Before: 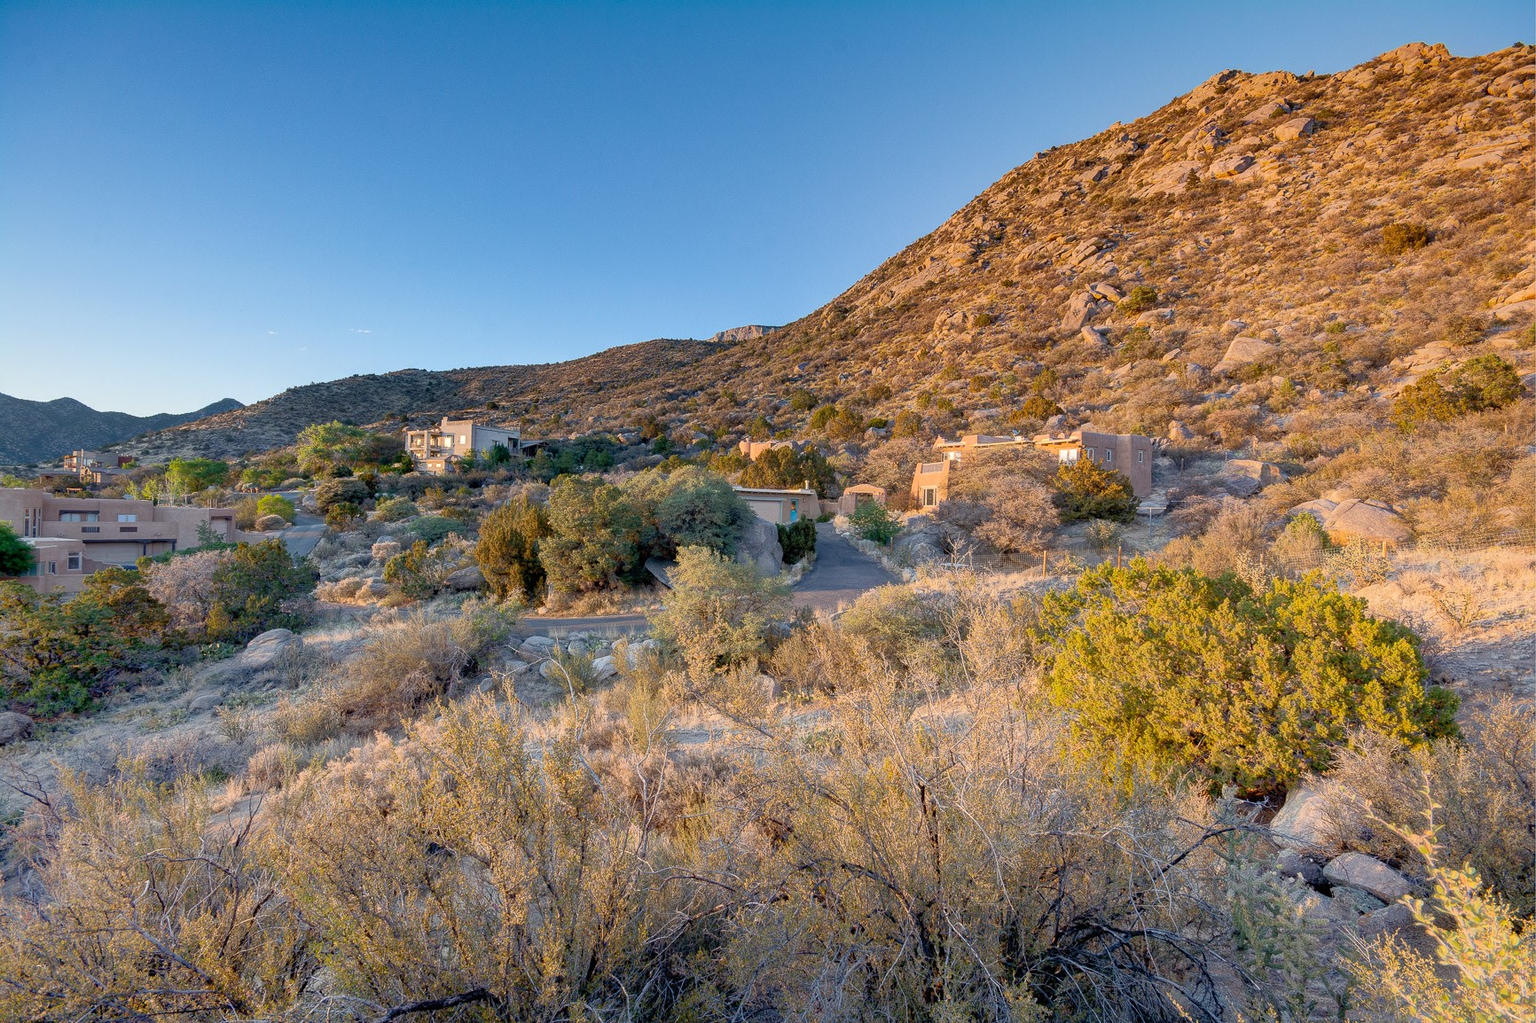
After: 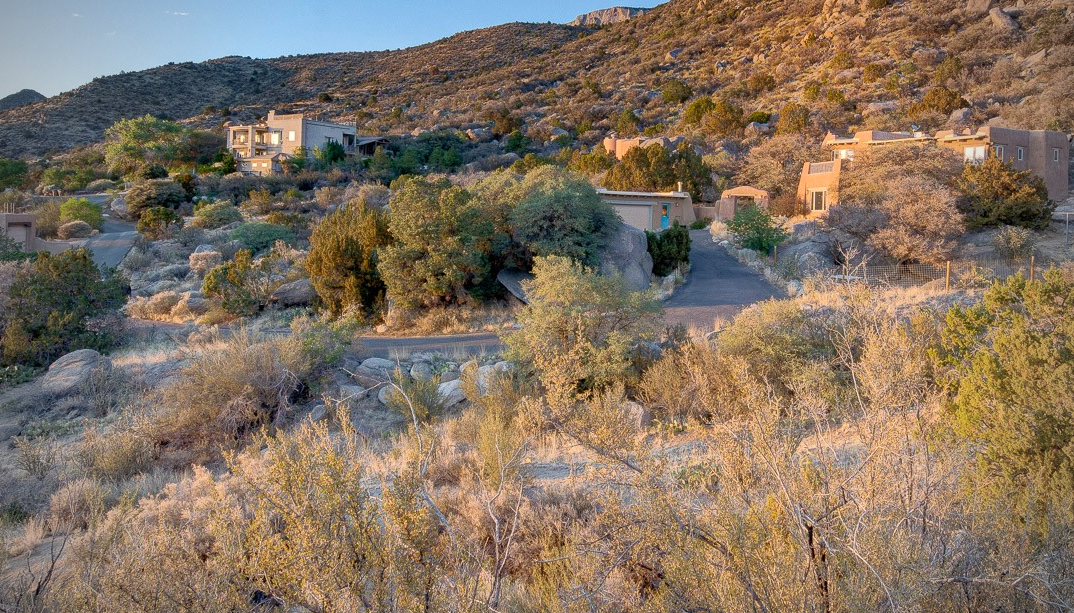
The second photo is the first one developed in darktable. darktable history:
crop: left 13.312%, top 31.28%, right 24.627%, bottom 15.582%
vignetting: fall-off start 71.74%
velvia: strength 9.25%
